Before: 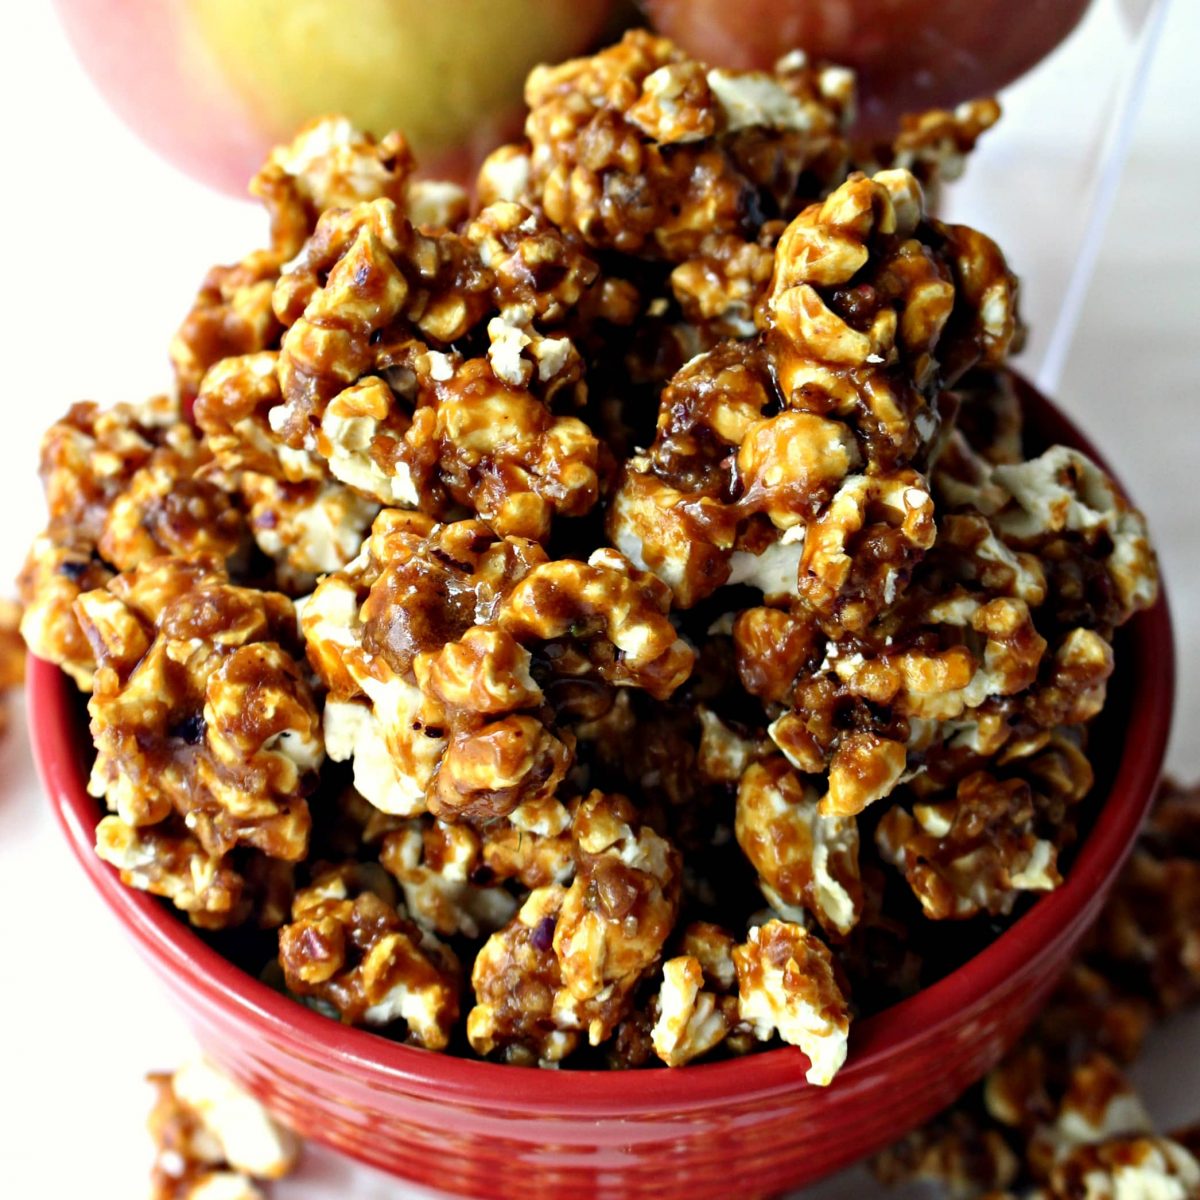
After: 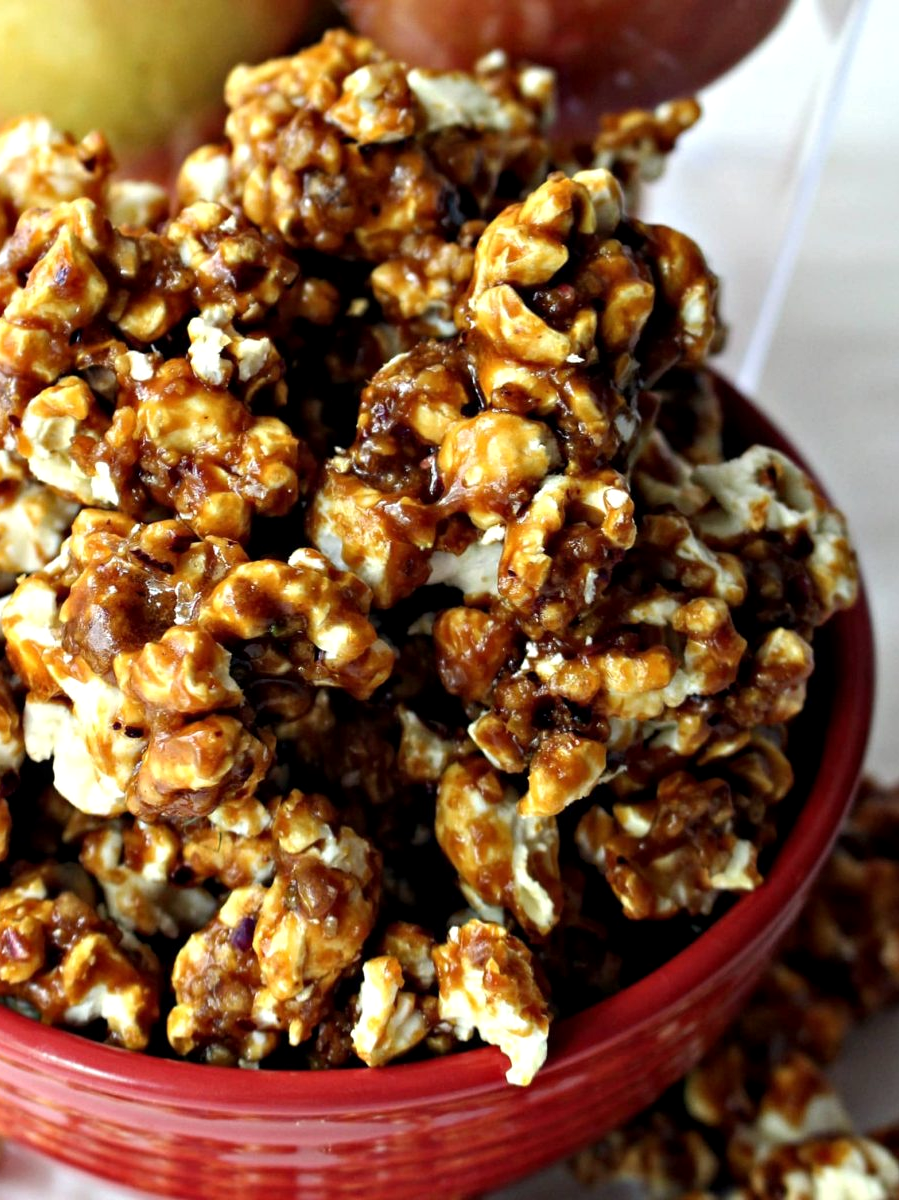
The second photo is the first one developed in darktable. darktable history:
local contrast: highlights 106%, shadows 97%, detail 120%, midtone range 0.2
crop and rotate: left 25.055%
